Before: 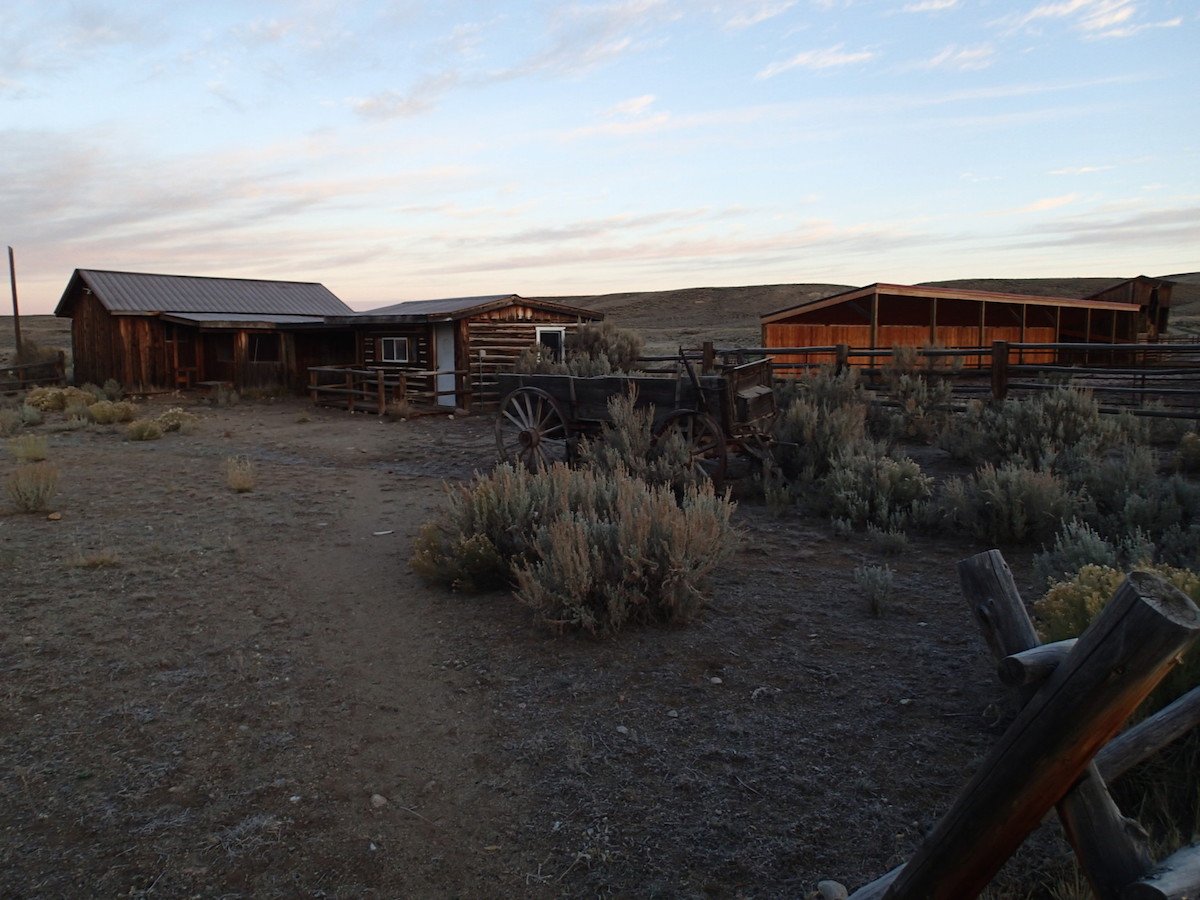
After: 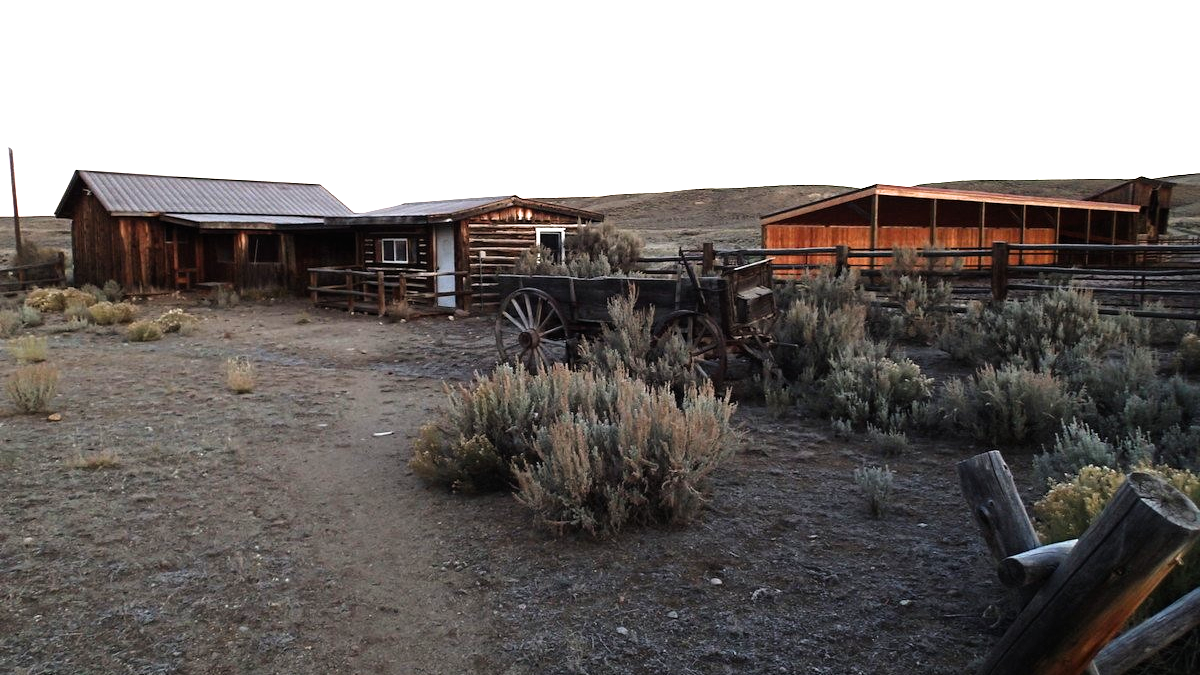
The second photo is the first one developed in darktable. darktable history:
filmic rgb: black relative exposure -9.08 EV, white relative exposure 2.3 EV, threshold 5.95 EV, hardness 7.51, color science v6 (2022), enable highlight reconstruction true
crop: top 11.023%, bottom 13.911%
exposure: black level correction 0, exposure 1.407 EV, compensate exposure bias true, compensate highlight preservation false
